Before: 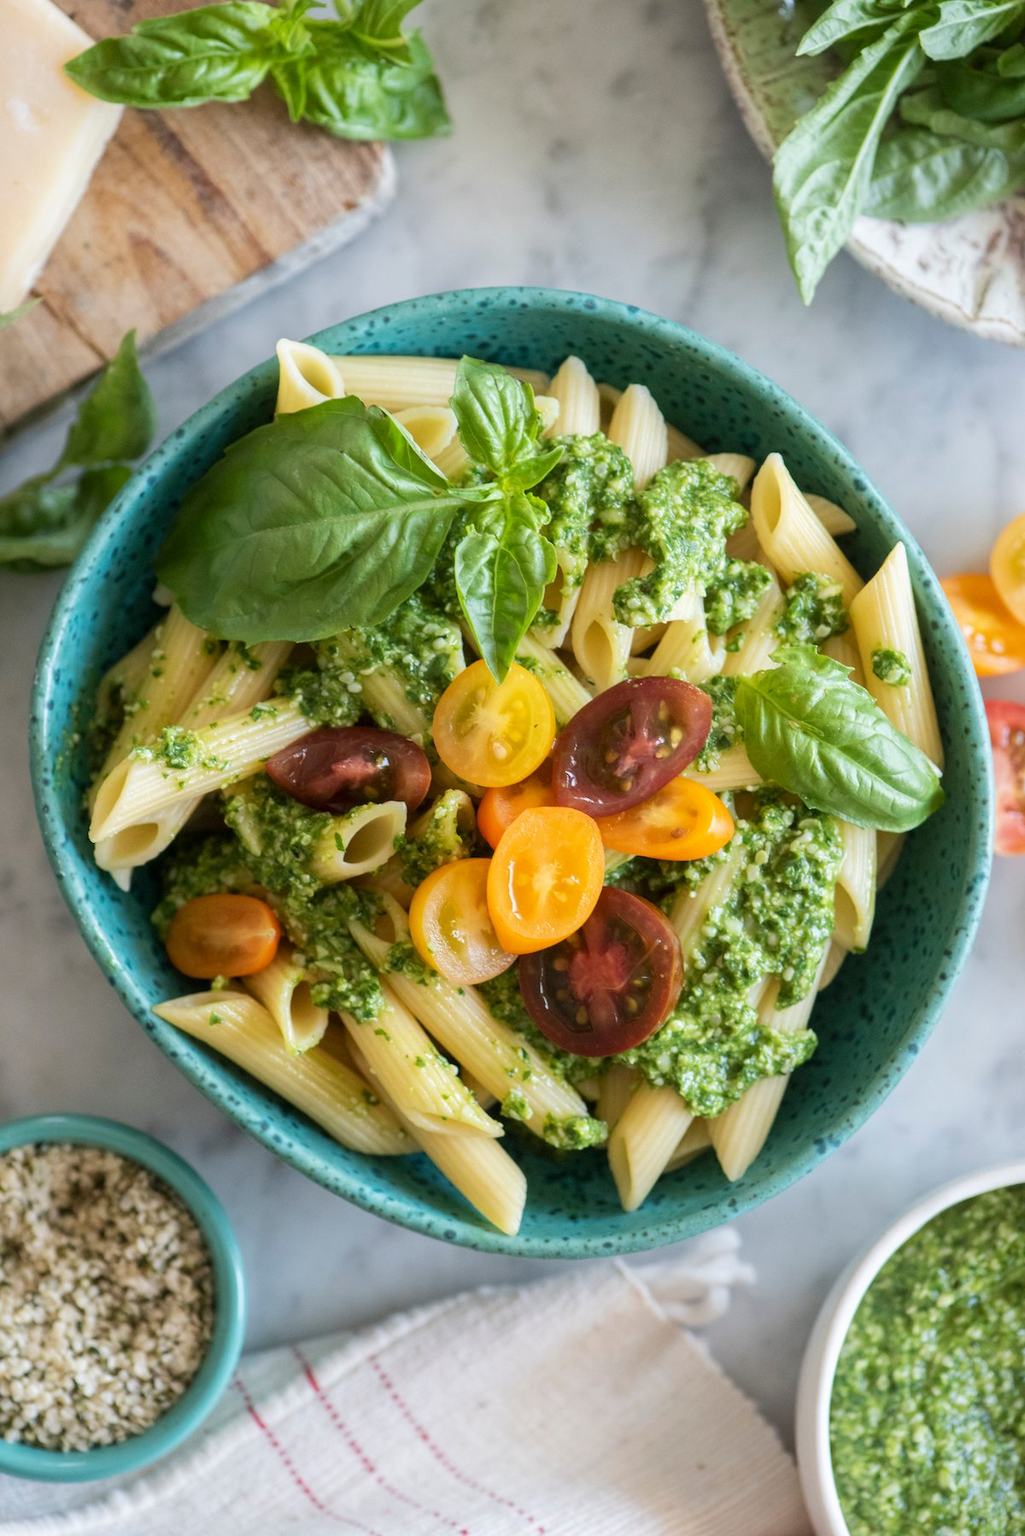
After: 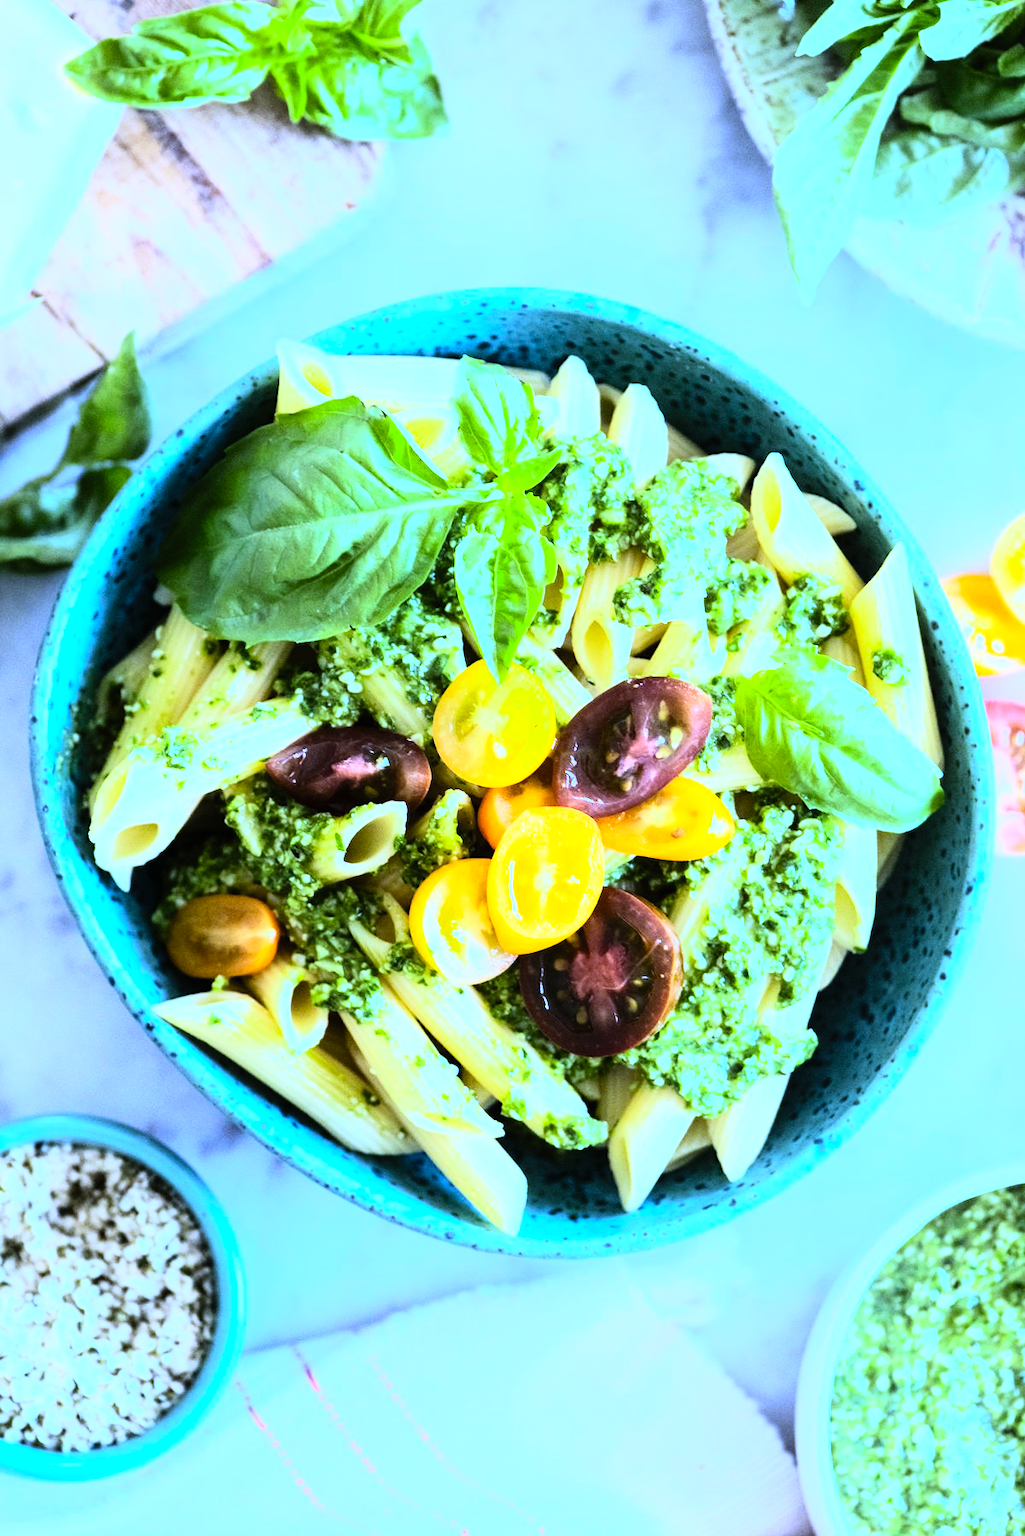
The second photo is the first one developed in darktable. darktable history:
rgb curve: curves: ch0 [(0, 0) (0.21, 0.15) (0.24, 0.21) (0.5, 0.75) (0.75, 0.96) (0.89, 0.99) (1, 1)]; ch1 [(0, 0.02) (0.21, 0.13) (0.25, 0.2) (0.5, 0.67) (0.75, 0.9) (0.89, 0.97) (1, 1)]; ch2 [(0, 0.02) (0.21, 0.13) (0.25, 0.2) (0.5, 0.67) (0.75, 0.9) (0.89, 0.97) (1, 1)], compensate middle gray true
white balance: red 0.766, blue 1.537
contrast brightness saturation: contrast 0.2, brightness 0.16, saturation 0.22
